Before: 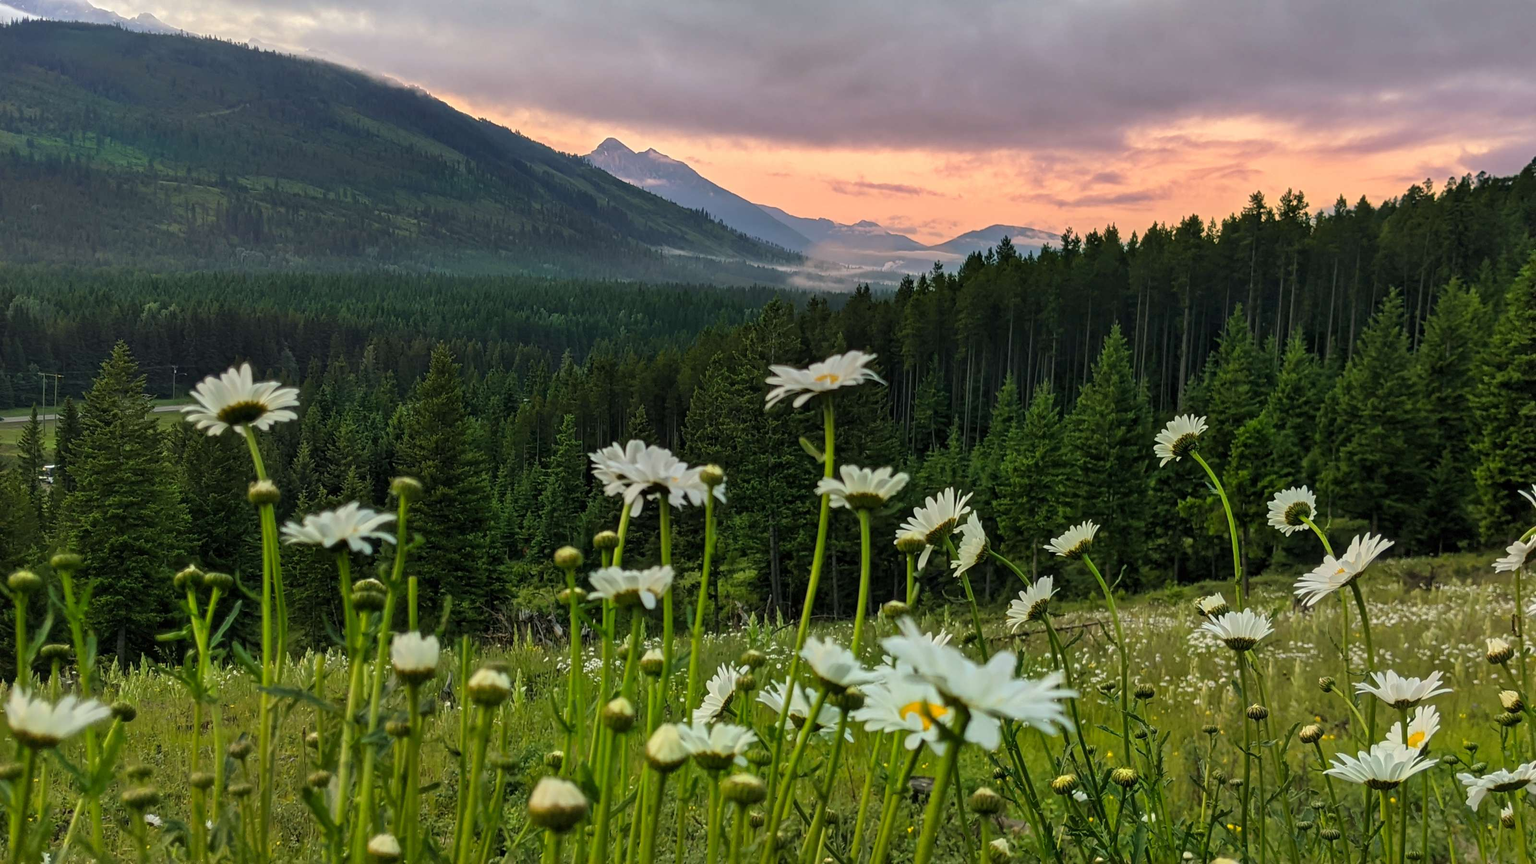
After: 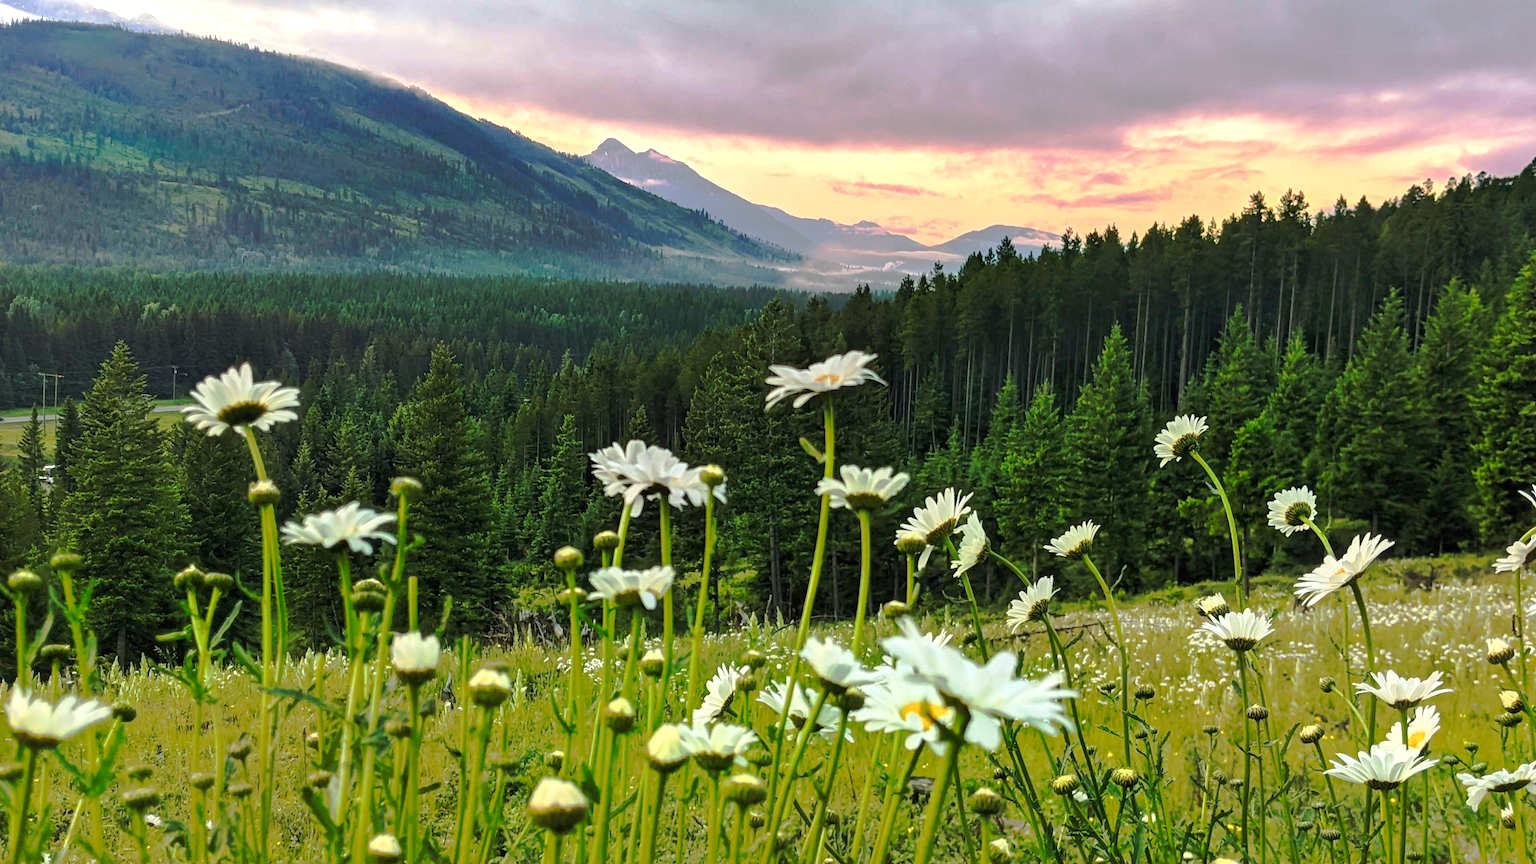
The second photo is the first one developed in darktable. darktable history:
exposure: black level correction 0, exposure 0.7 EV, compensate exposure bias true, compensate highlight preservation false
tone curve: curves: ch0 [(0, 0) (0.003, 0.005) (0.011, 0.012) (0.025, 0.026) (0.044, 0.046) (0.069, 0.071) (0.1, 0.098) (0.136, 0.135) (0.177, 0.178) (0.224, 0.217) (0.277, 0.274) (0.335, 0.335) (0.399, 0.442) (0.468, 0.543) (0.543, 0.6) (0.623, 0.628) (0.709, 0.679) (0.801, 0.782) (0.898, 0.904) (1, 1)], preserve colors none
